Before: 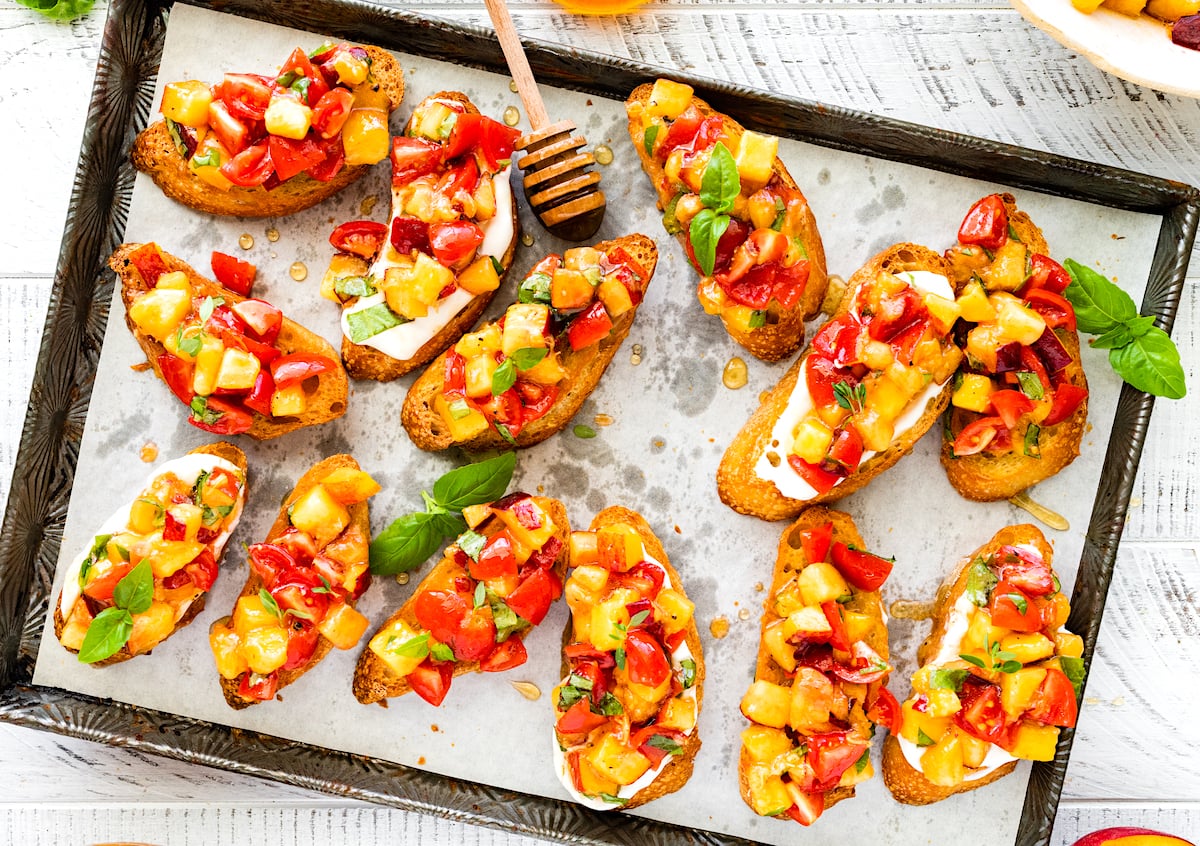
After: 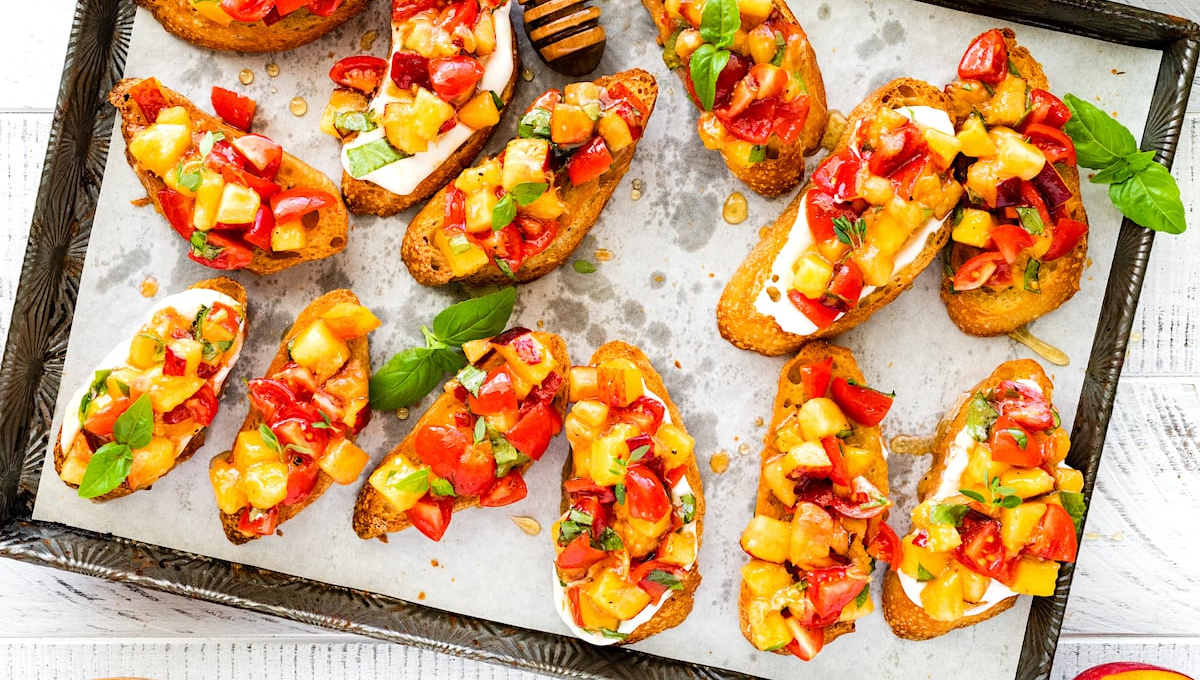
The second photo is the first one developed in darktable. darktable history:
crop and rotate: top 19.594%
tone equalizer: edges refinement/feathering 500, mask exposure compensation -1.57 EV, preserve details no
